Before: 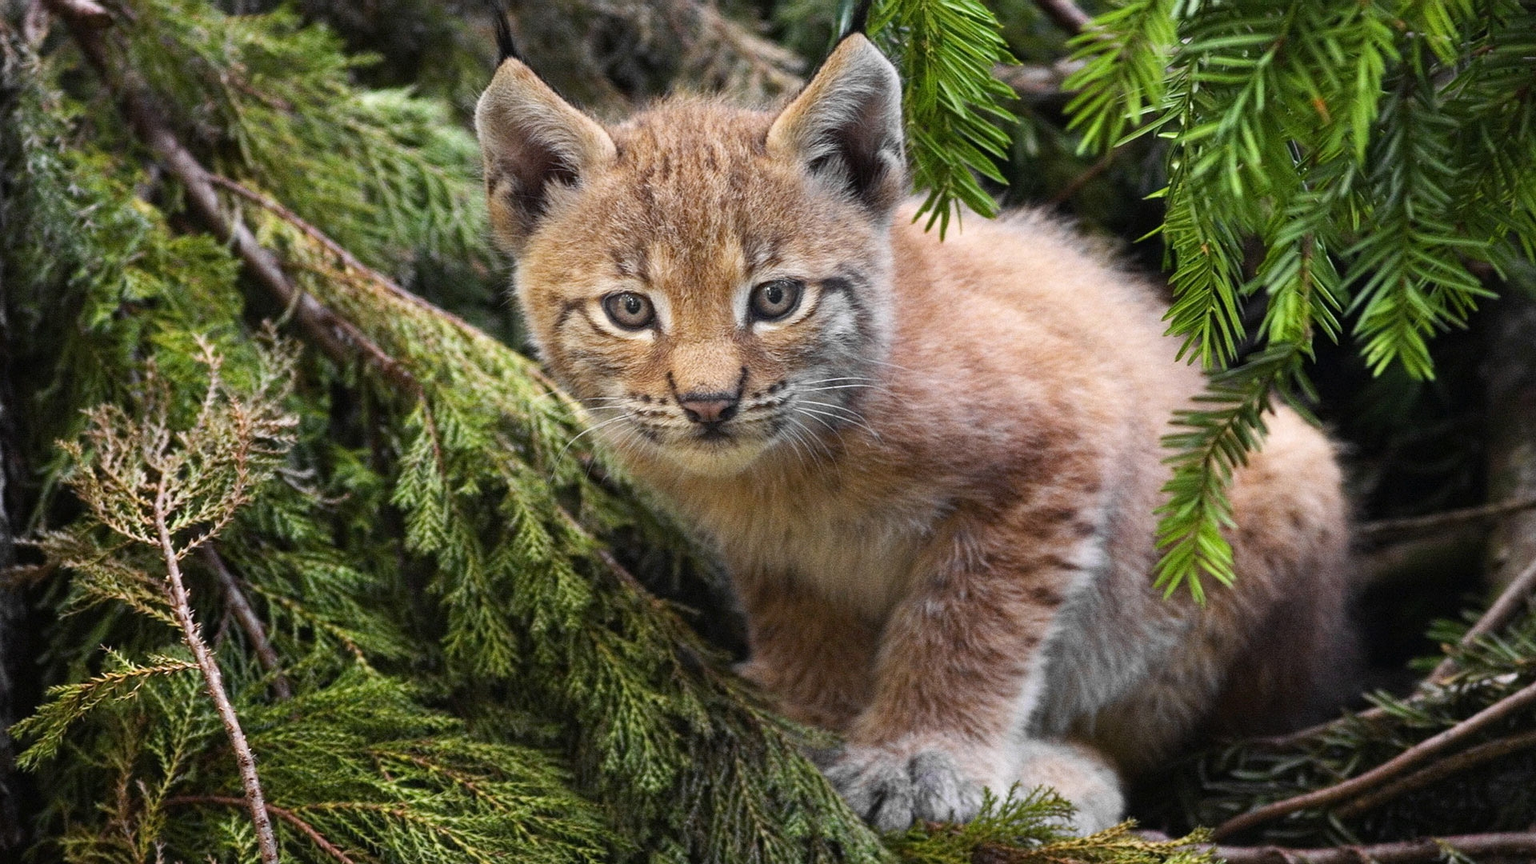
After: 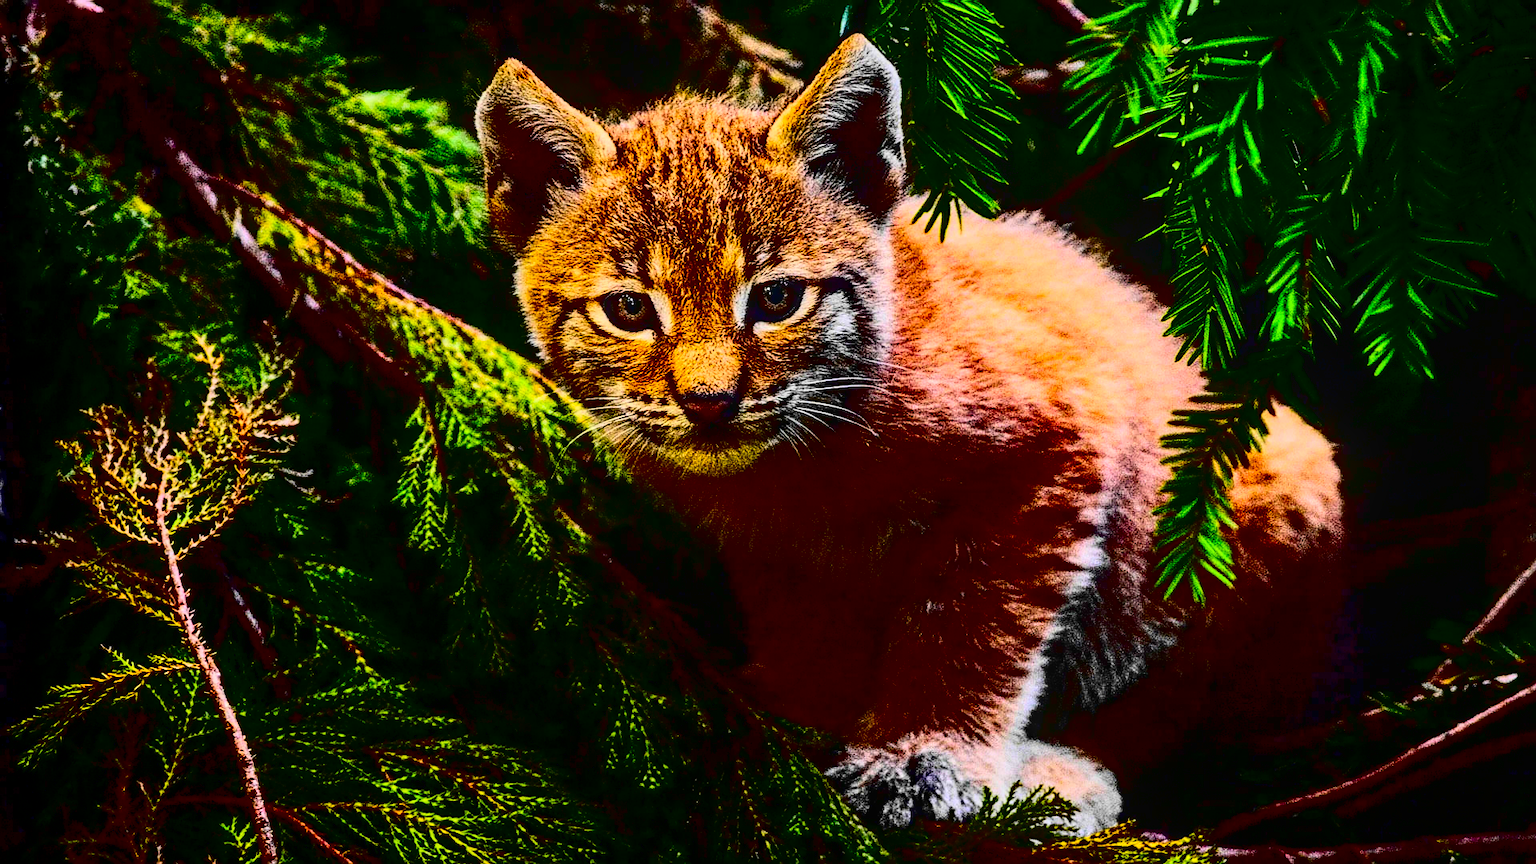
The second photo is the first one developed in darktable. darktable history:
local contrast: on, module defaults
color balance rgb: global offset › luminance -0.284%, global offset › hue 258.97°, perceptual saturation grading › global saturation 36.763%, global vibrance 40.53%
contrast brightness saturation: contrast 0.76, brightness -0.982, saturation 0.996
sharpen: on, module defaults
